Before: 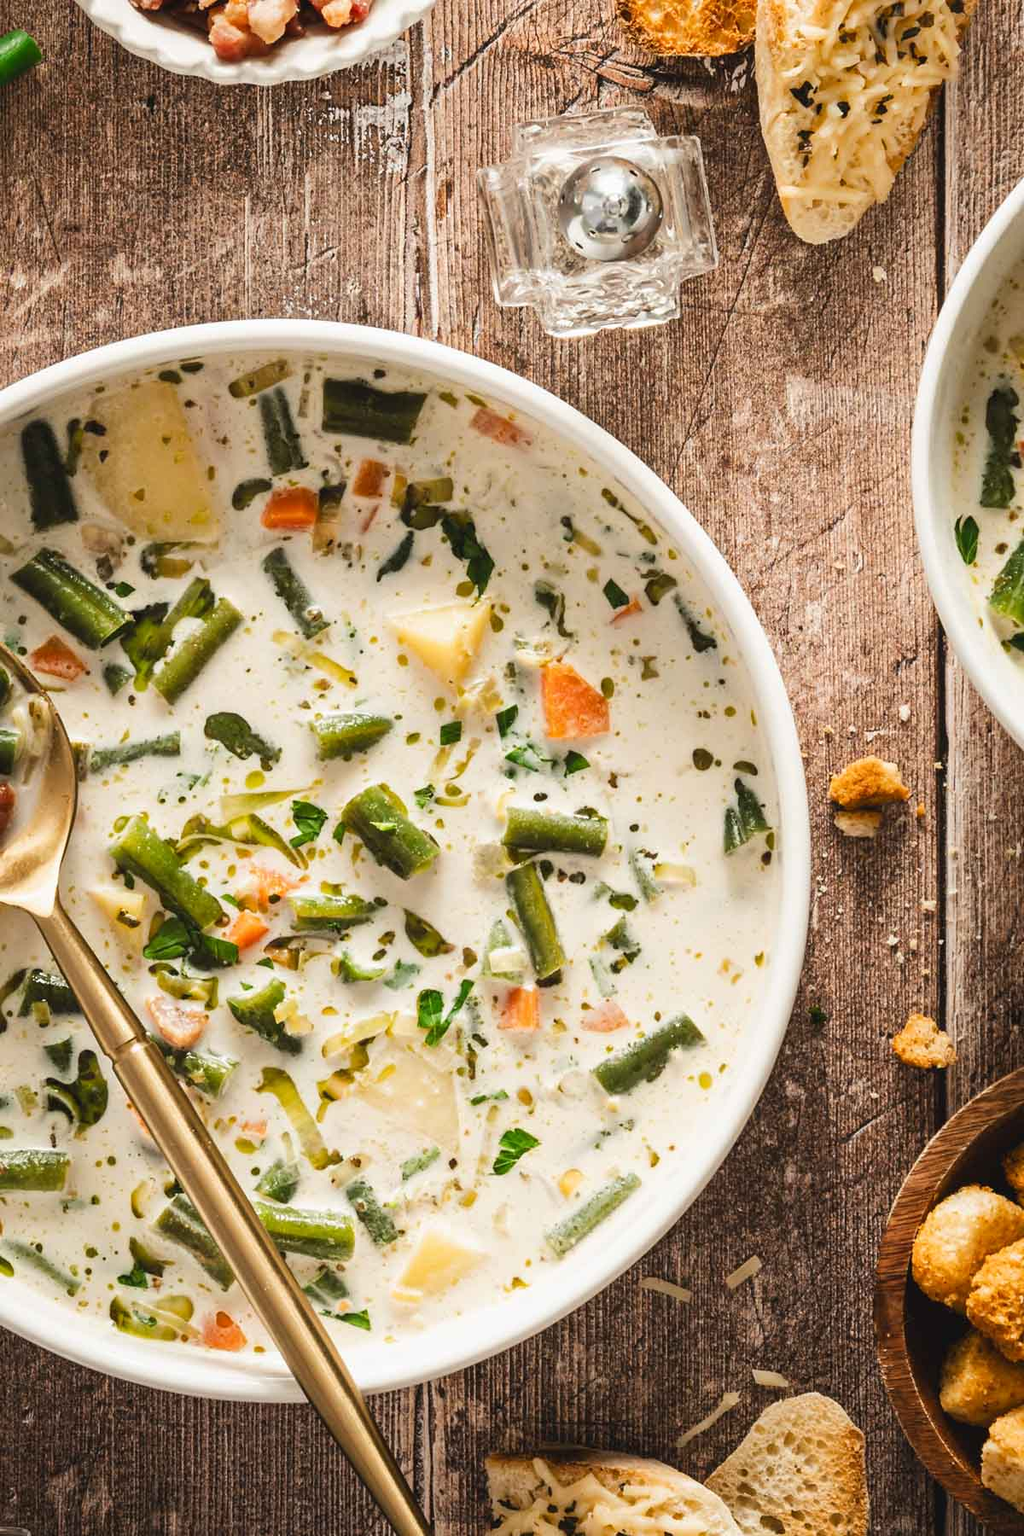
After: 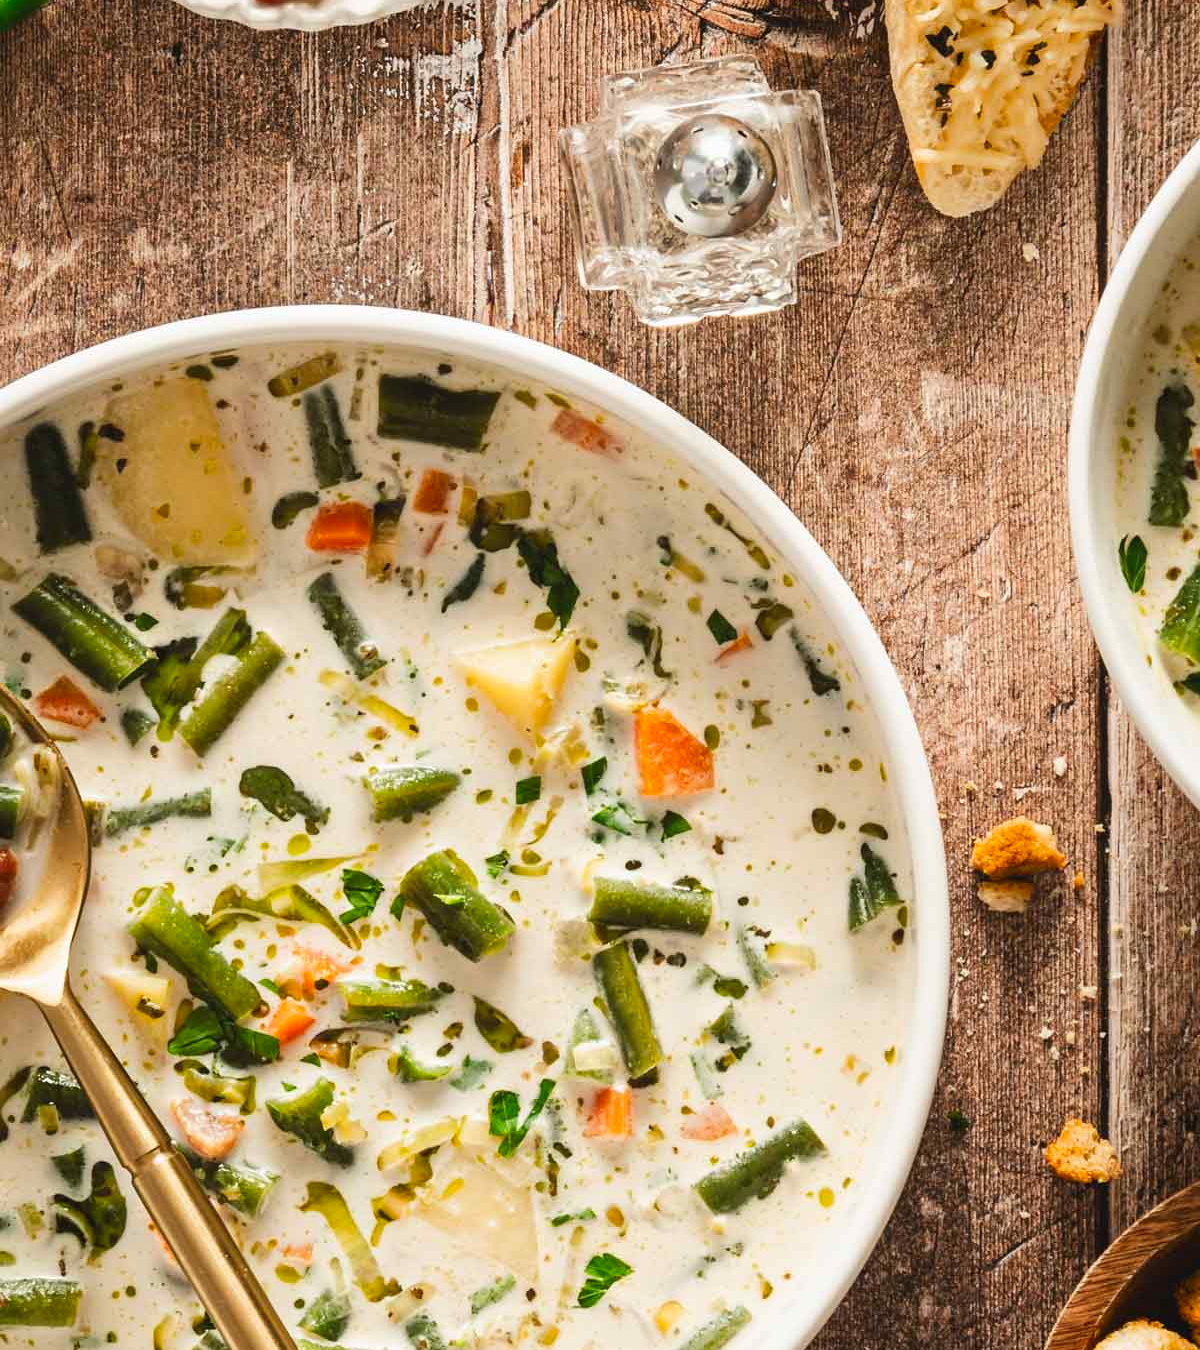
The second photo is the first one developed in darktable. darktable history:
crop: top 3.857%, bottom 21.132%
rotate and perspective: automatic cropping original format, crop left 0, crop top 0
contrast brightness saturation: contrast 0.04, saturation 0.16
